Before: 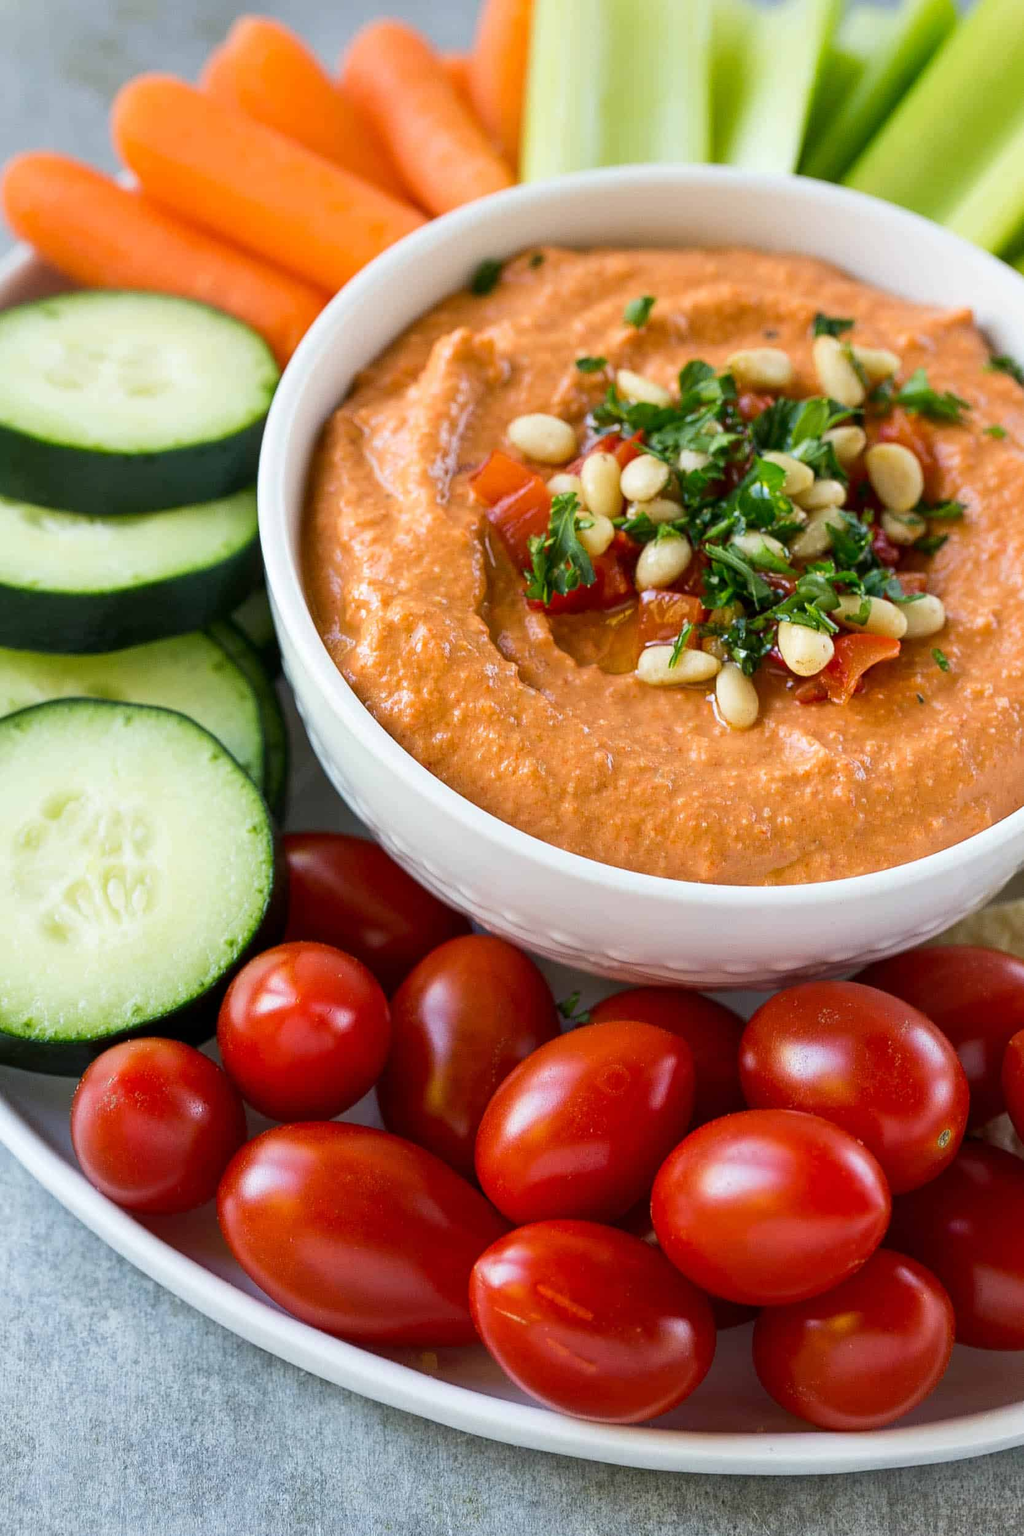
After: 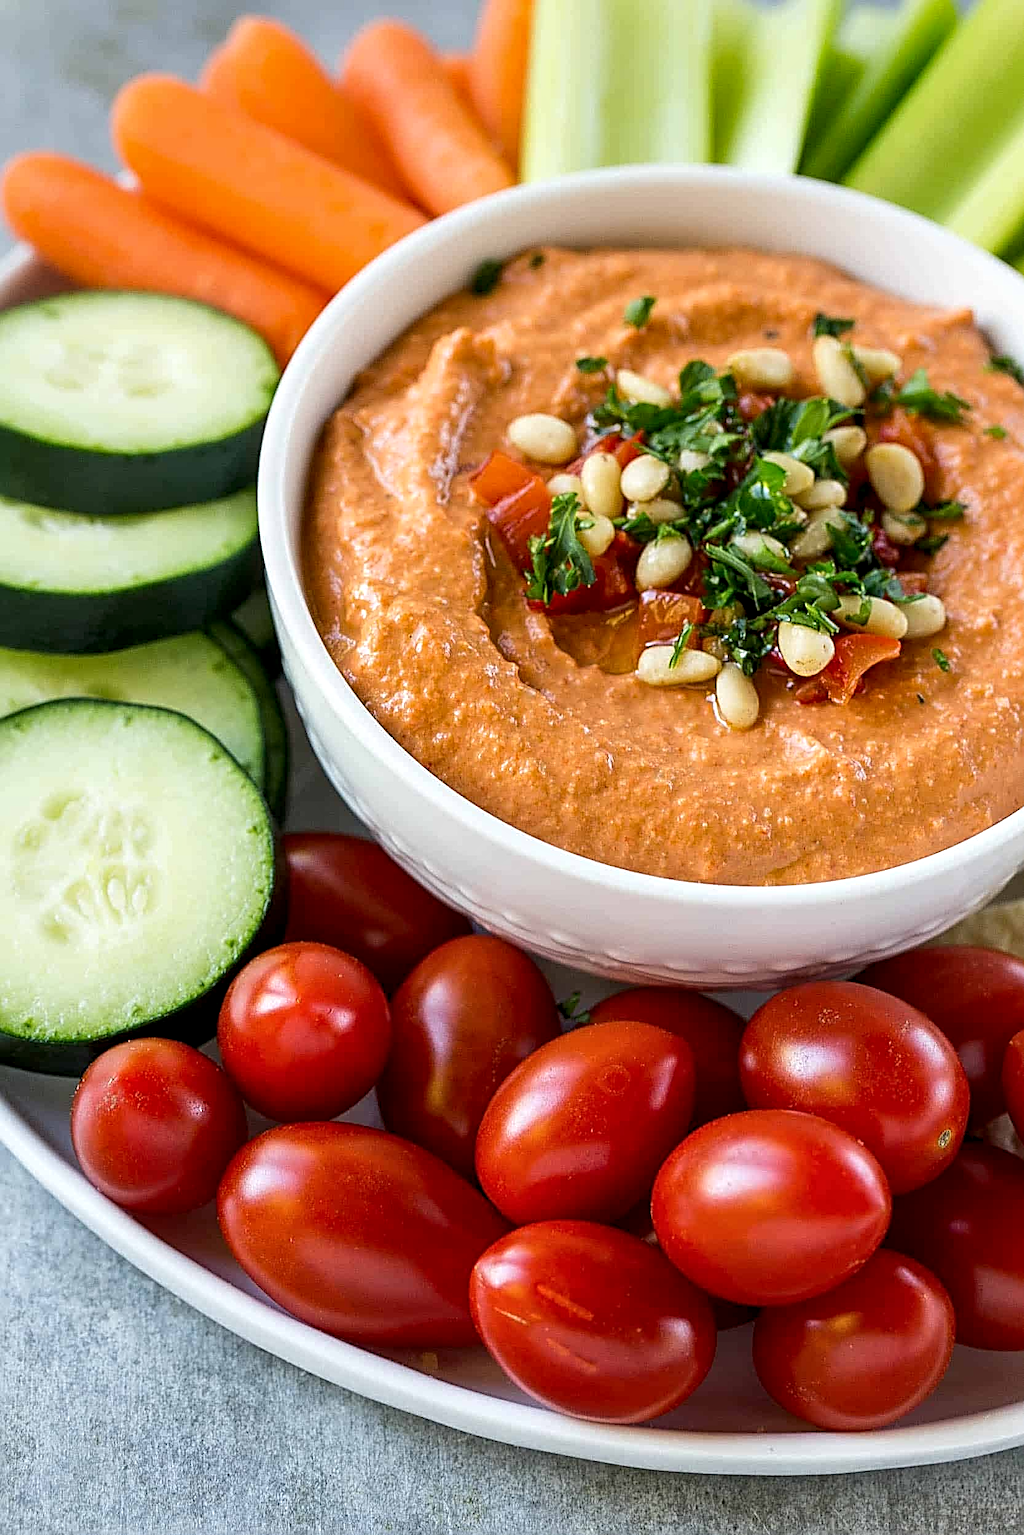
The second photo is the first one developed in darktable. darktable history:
sharpen: radius 3.025, amount 0.757
local contrast: highlights 83%, shadows 81%
